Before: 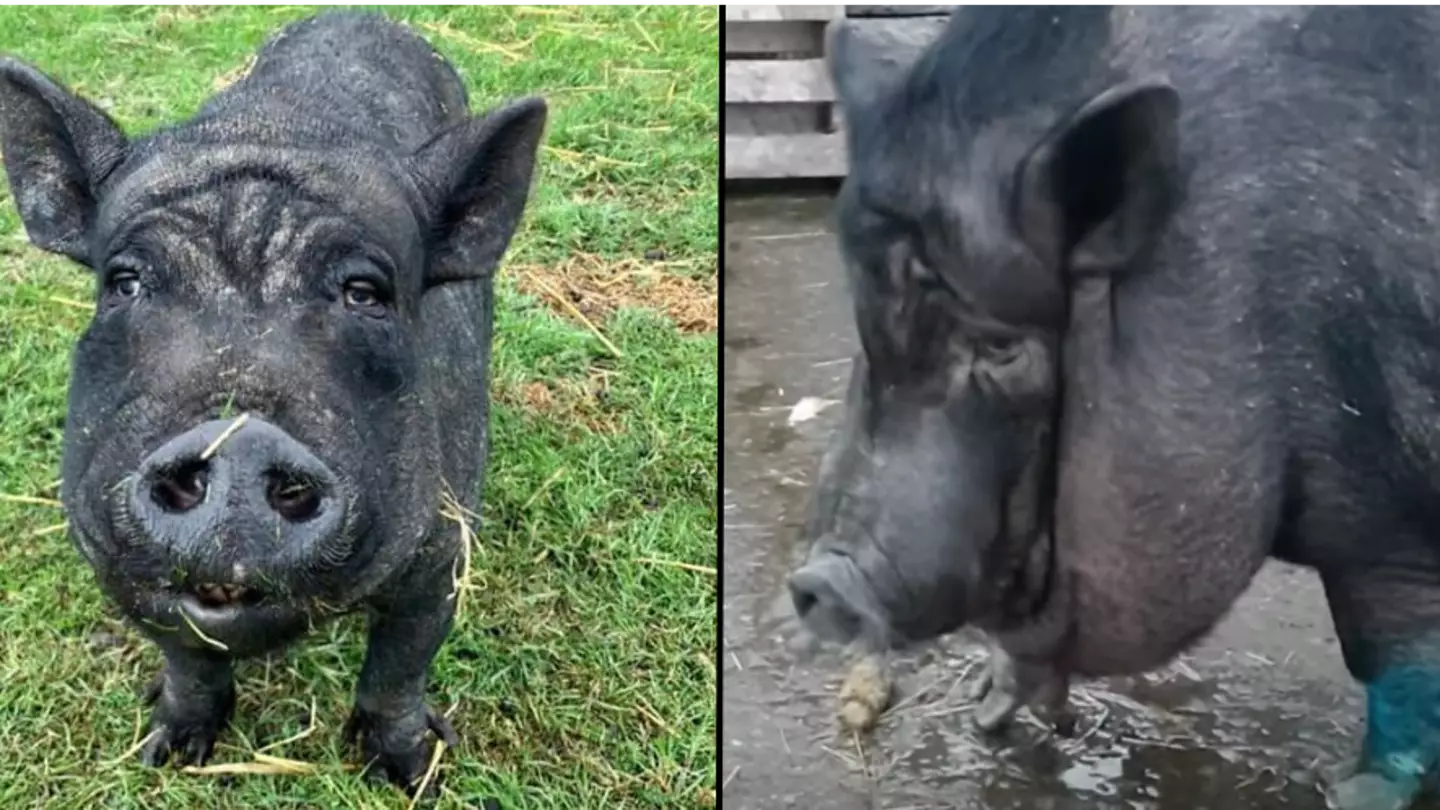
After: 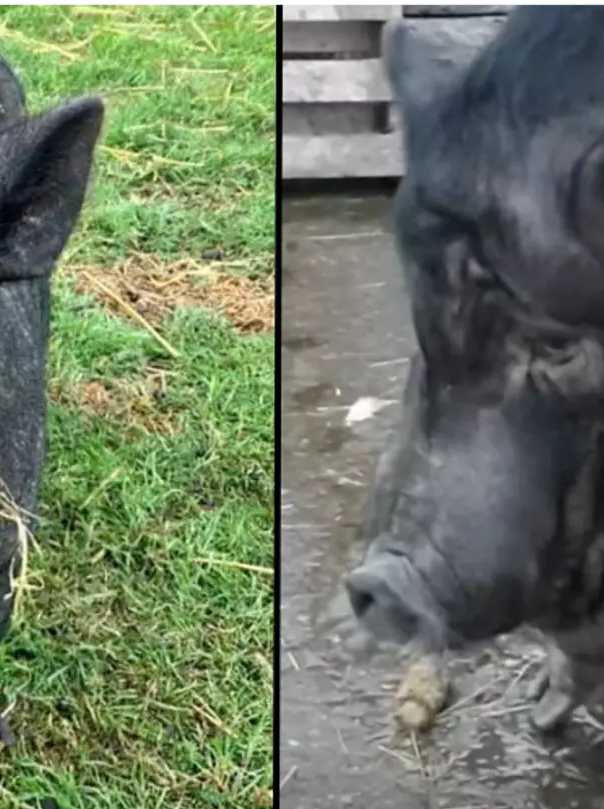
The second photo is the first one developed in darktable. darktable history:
crop: left 30.826%, right 27.207%
